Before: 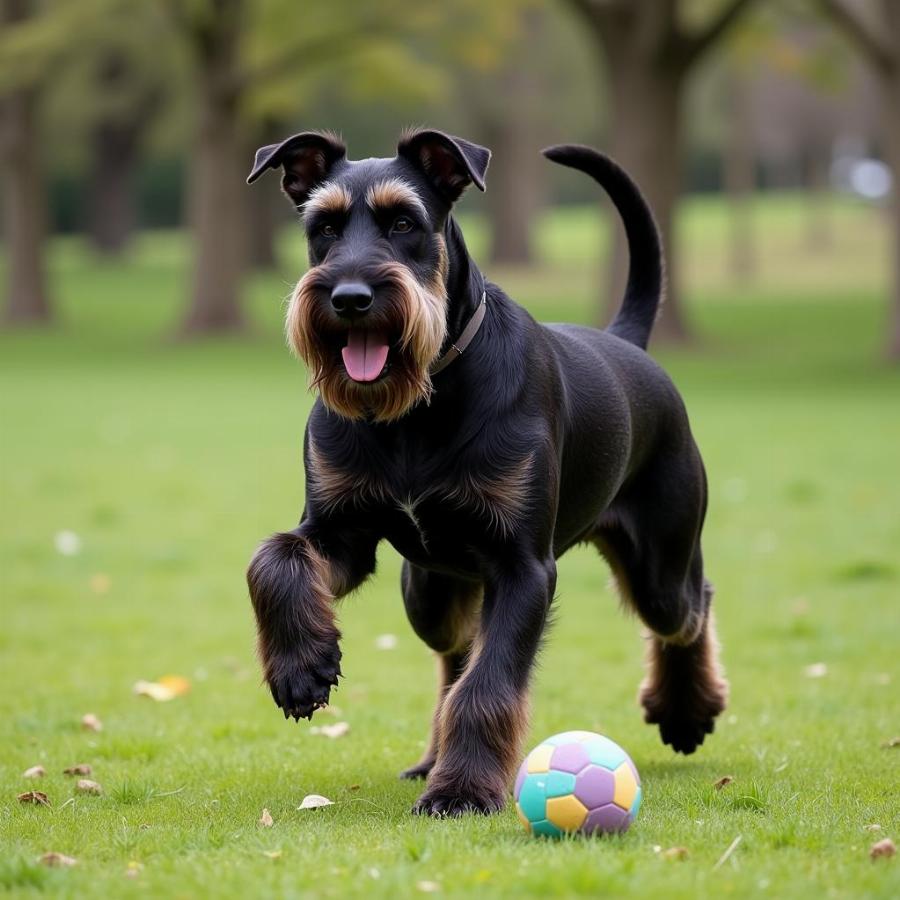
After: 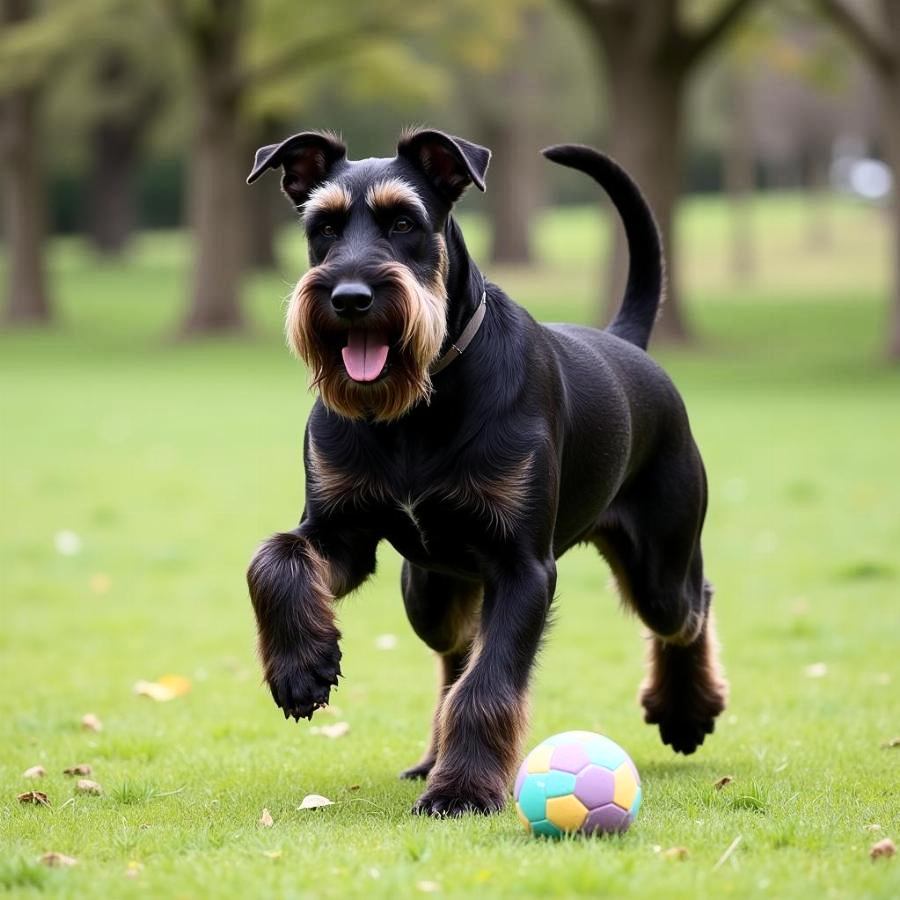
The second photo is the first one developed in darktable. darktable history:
contrast brightness saturation: contrast 0.24, brightness 0.095
